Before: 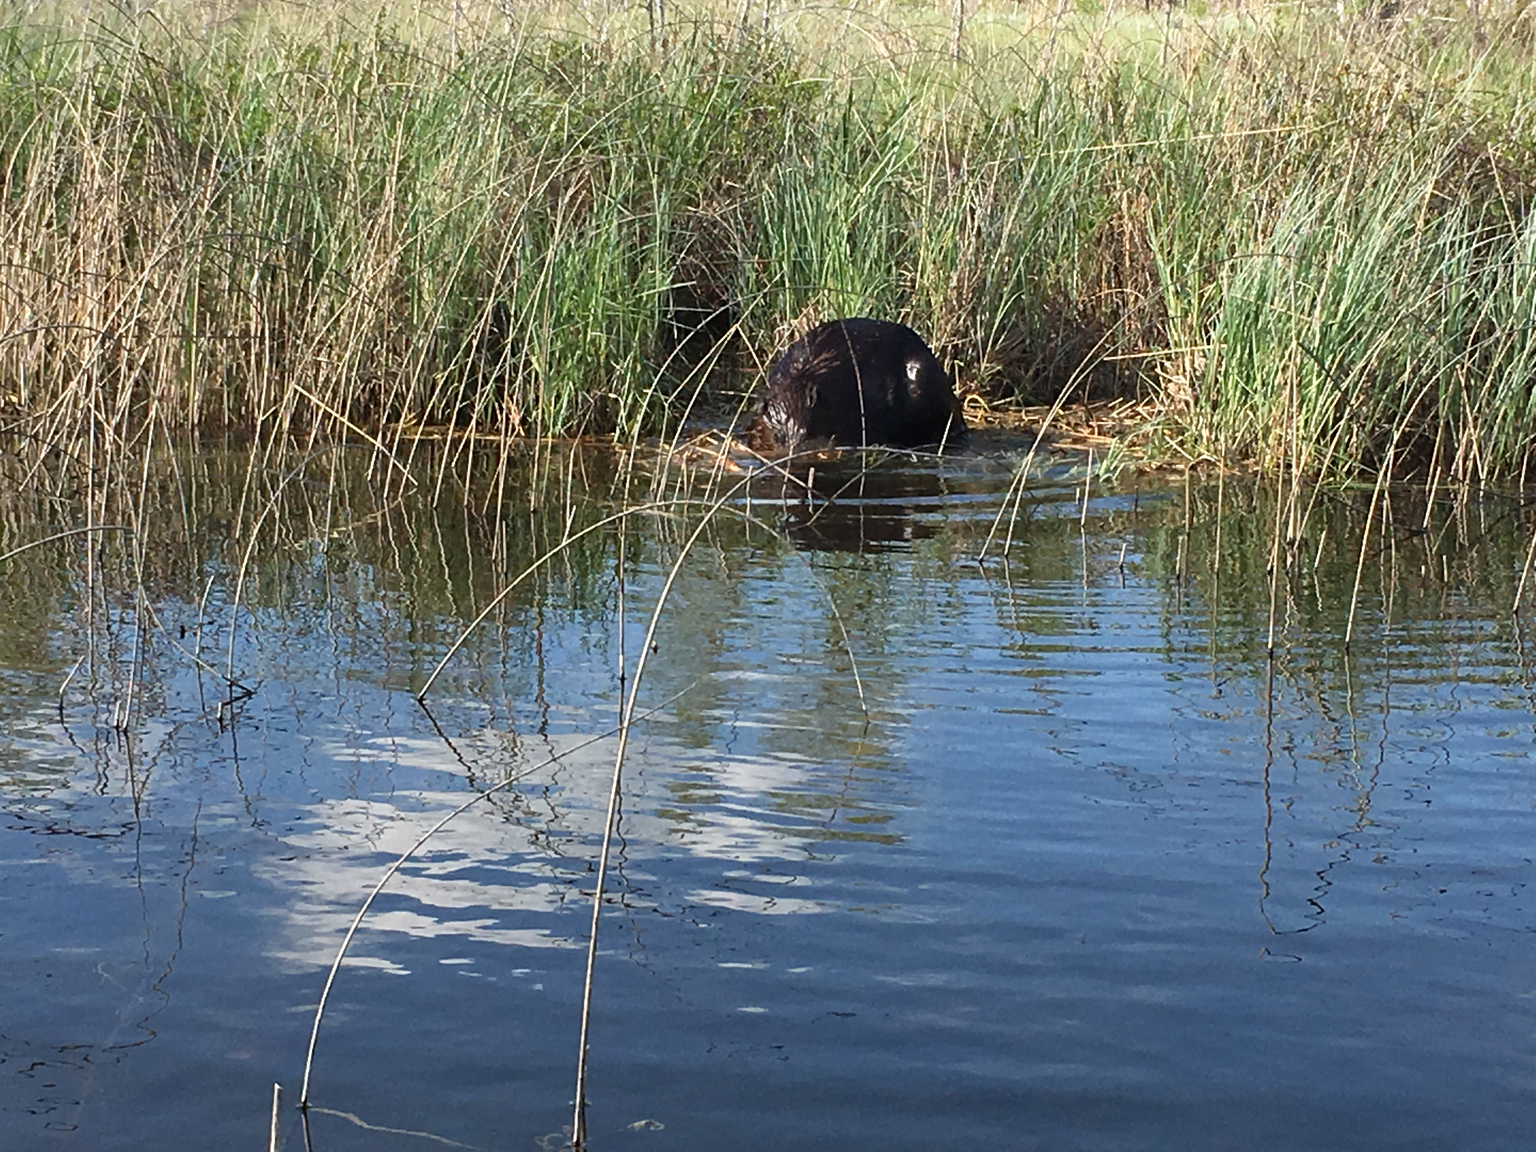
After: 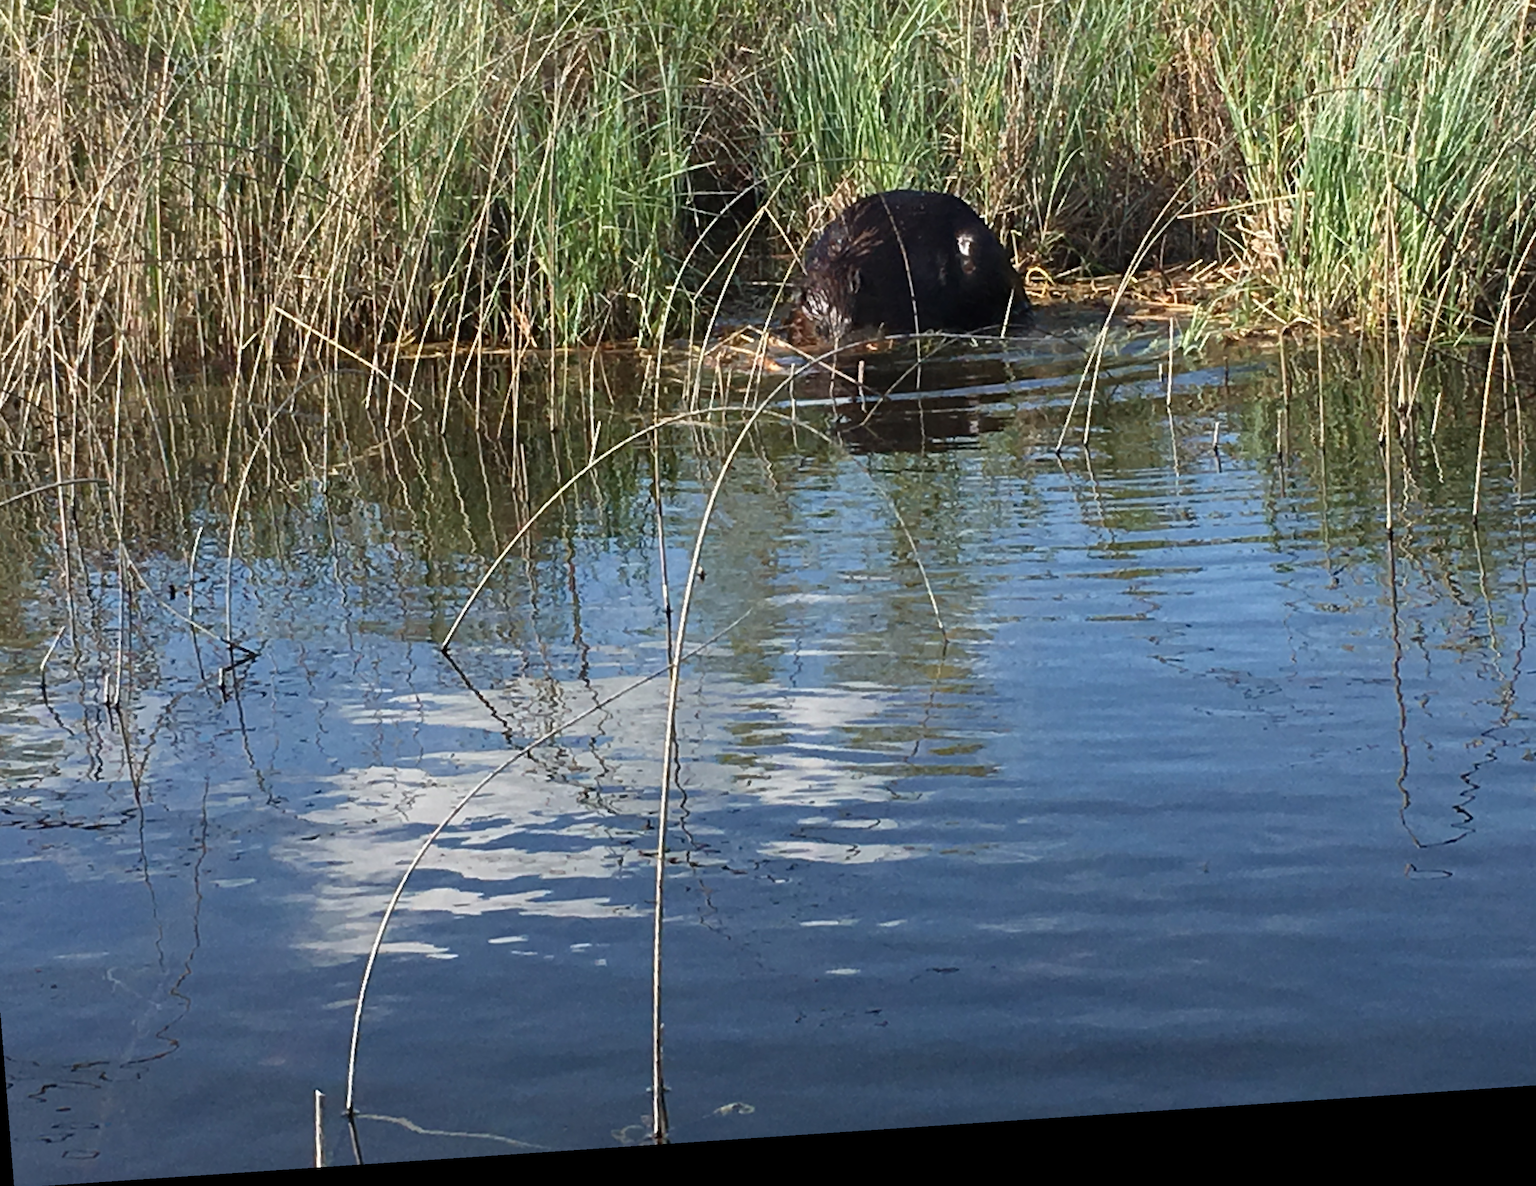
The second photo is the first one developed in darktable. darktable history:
crop and rotate: left 4.842%, top 15.51%, right 10.668%
rotate and perspective: rotation -4.2°, shear 0.006, automatic cropping off
